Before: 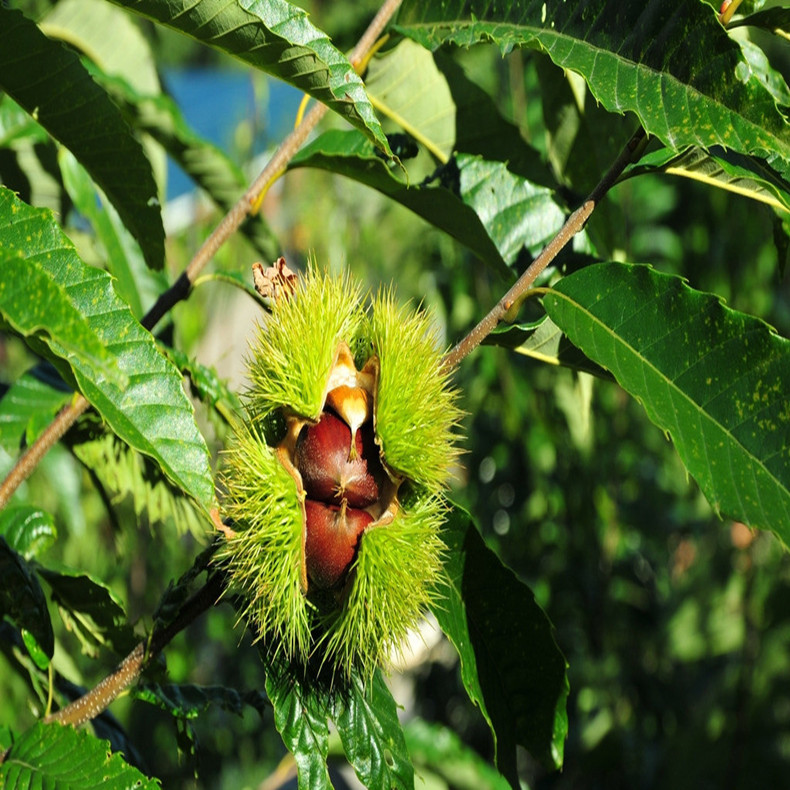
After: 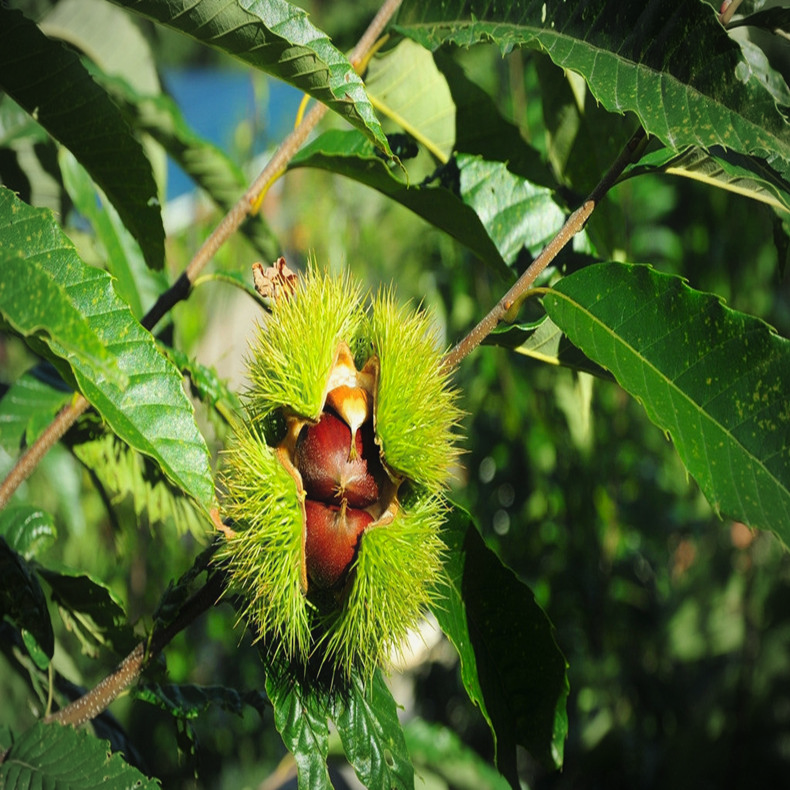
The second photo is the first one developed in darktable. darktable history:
contrast equalizer: y [[0.5, 0.486, 0.447, 0.446, 0.489, 0.5], [0.5 ×6], [0.5 ×6], [0 ×6], [0 ×6]]
vignetting: fall-off radius 63.6%
